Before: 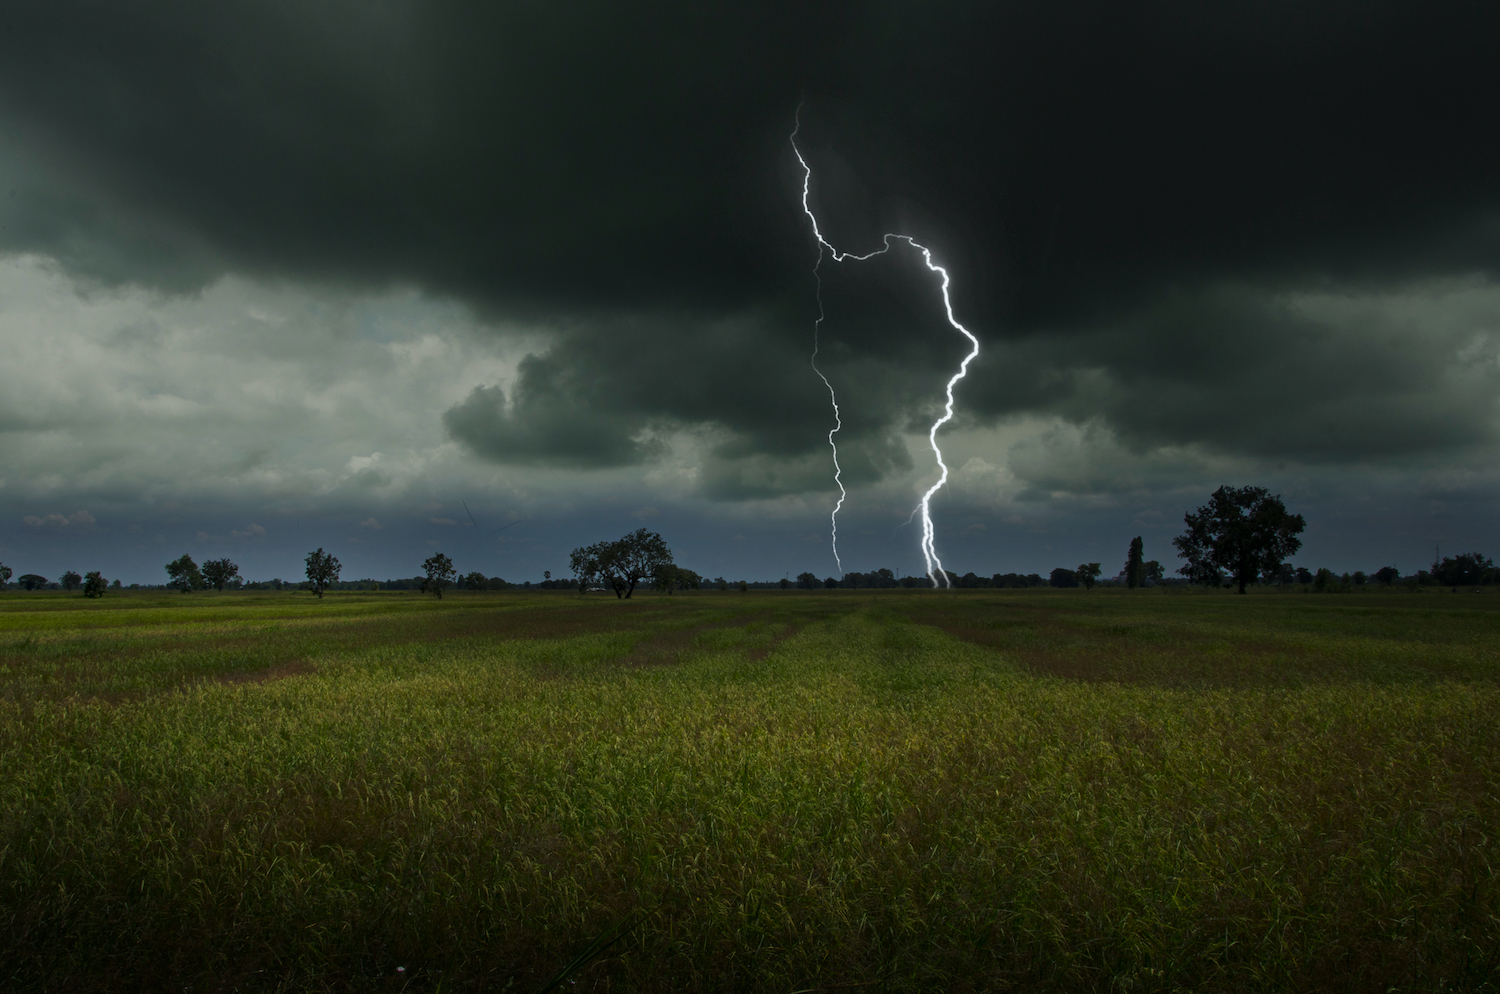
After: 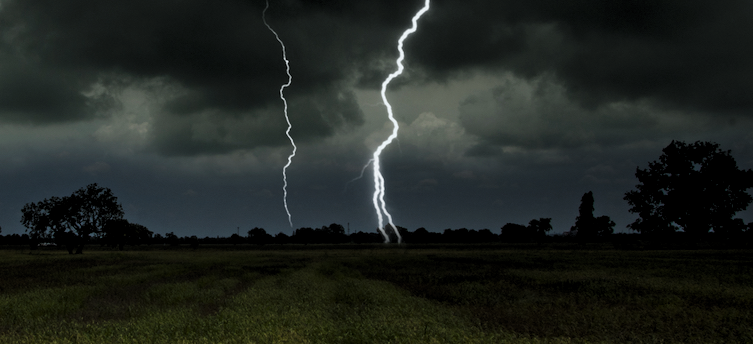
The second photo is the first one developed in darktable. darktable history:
crop: left 36.607%, top 34.735%, right 13.146%, bottom 30.611%
levels: levels [0.116, 0.574, 1]
